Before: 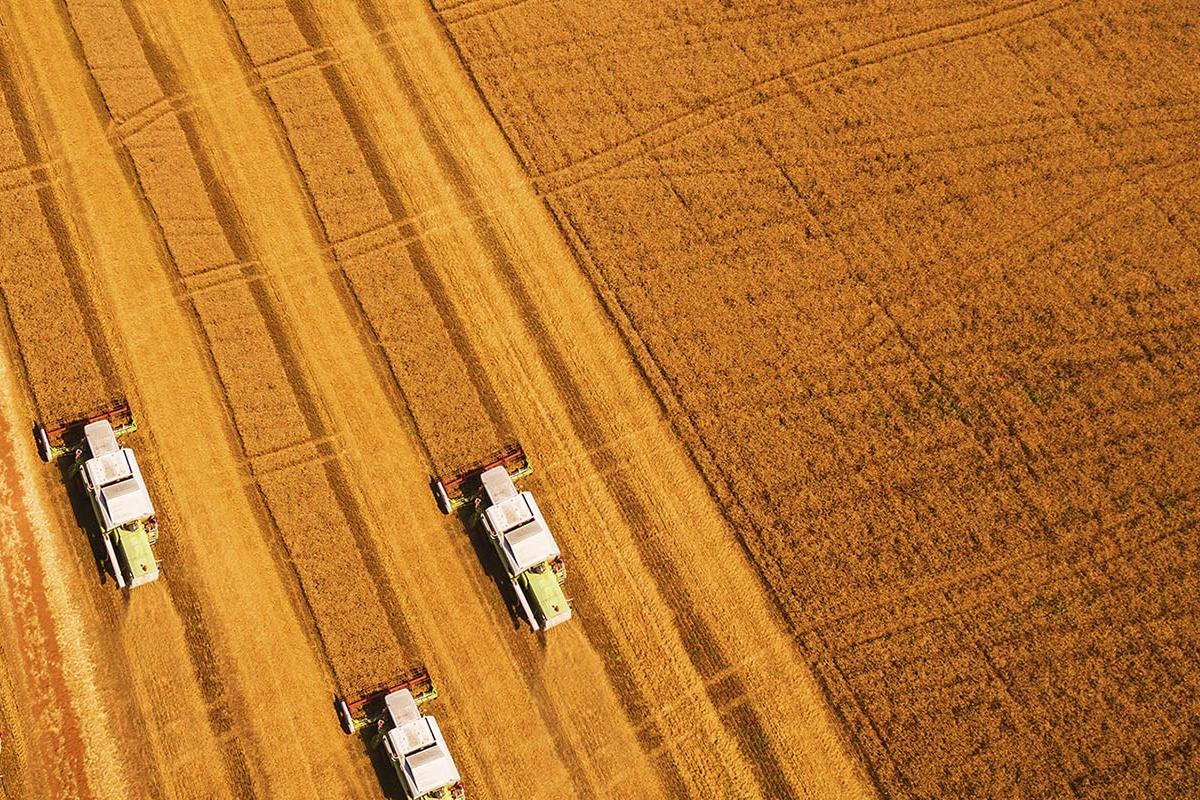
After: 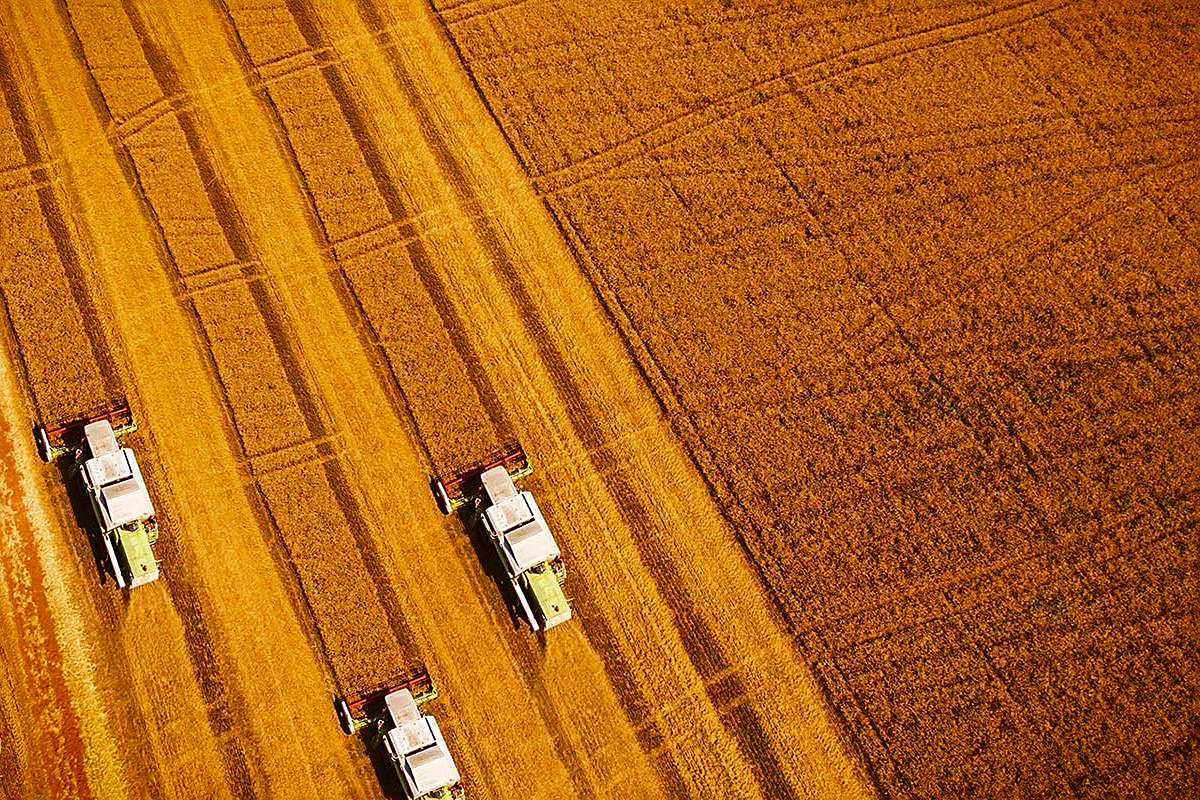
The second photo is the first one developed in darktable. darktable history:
contrast brightness saturation: contrast 0.121, brightness -0.121, saturation 0.198
sharpen: on, module defaults
vignetting: fall-off start 100.91%, fall-off radius 64.94%, saturation 0.379, automatic ratio true
